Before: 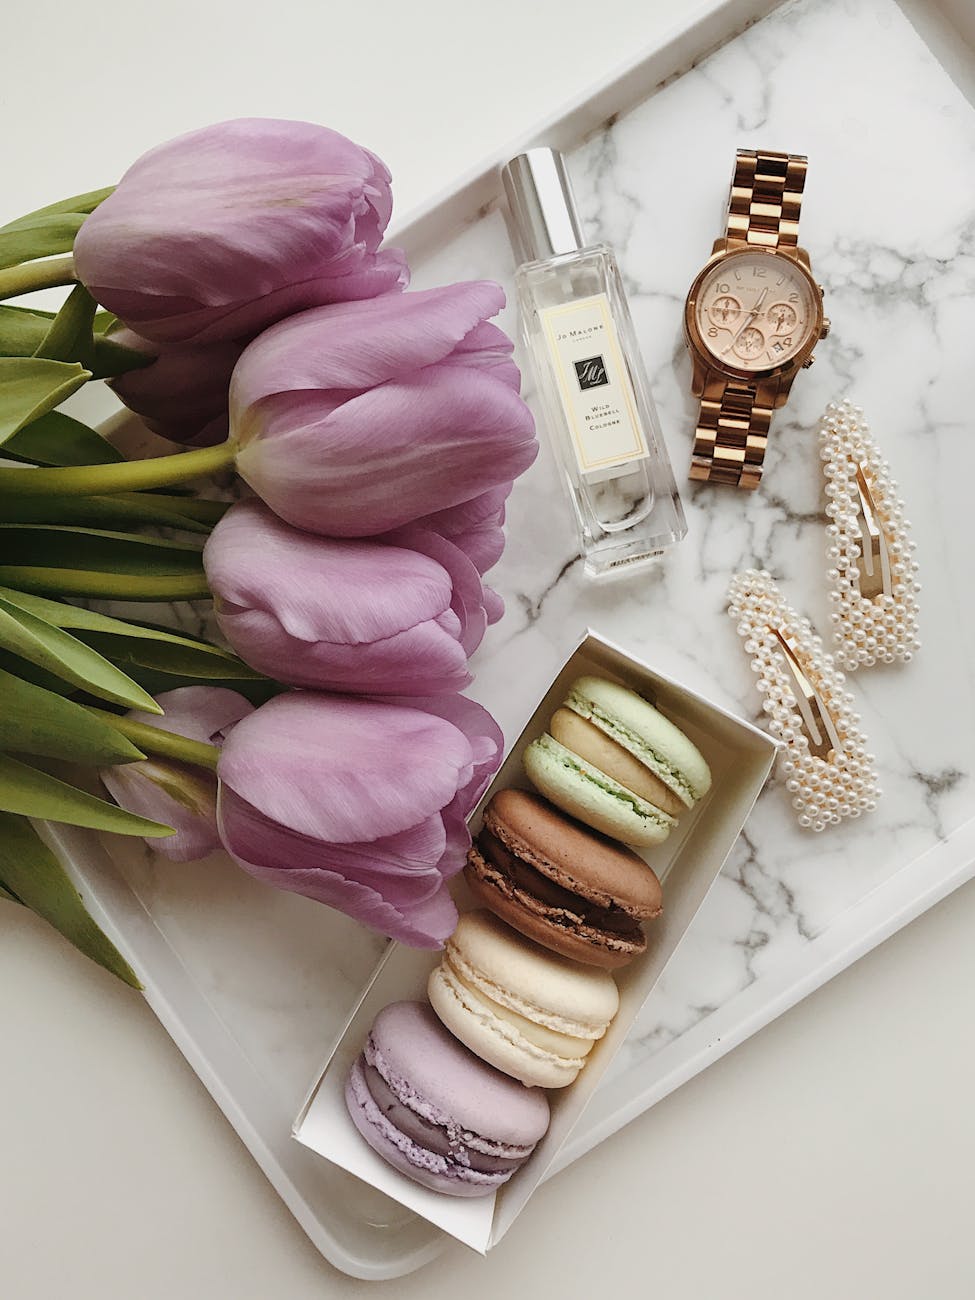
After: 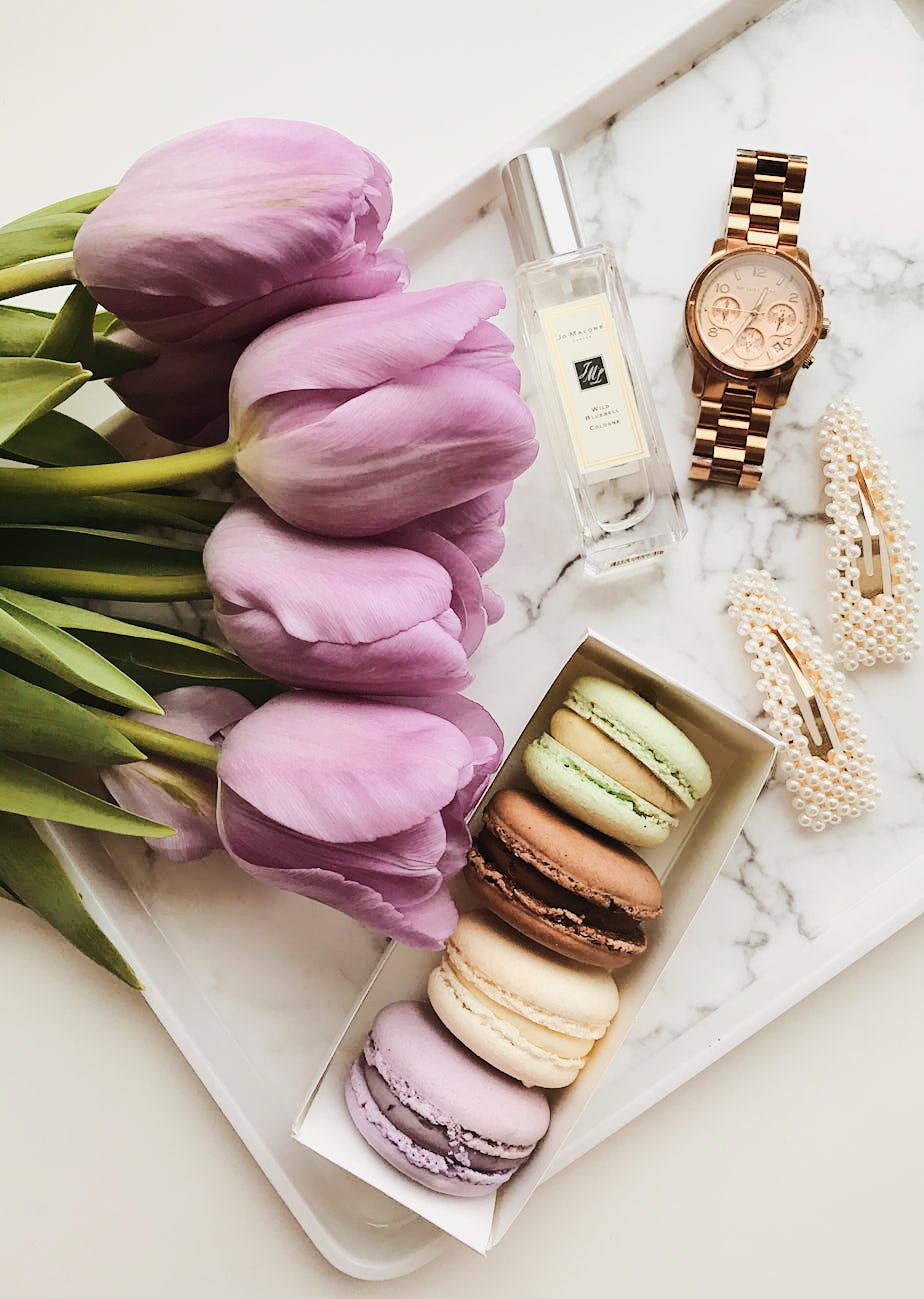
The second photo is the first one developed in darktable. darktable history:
crop and rotate: right 5.167%
rgb curve: curves: ch0 [(0, 0) (0.284, 0.292) (0.505, 0.644) (1, 1)]; ch1 [(0, 0) (0.284, 0.292) (0.505, 0.644) (1, 1)]; ch2 [(0, 0) (0.284, 0.292) (0.505, 0.644) (1, 1)], compensate middle gray true
